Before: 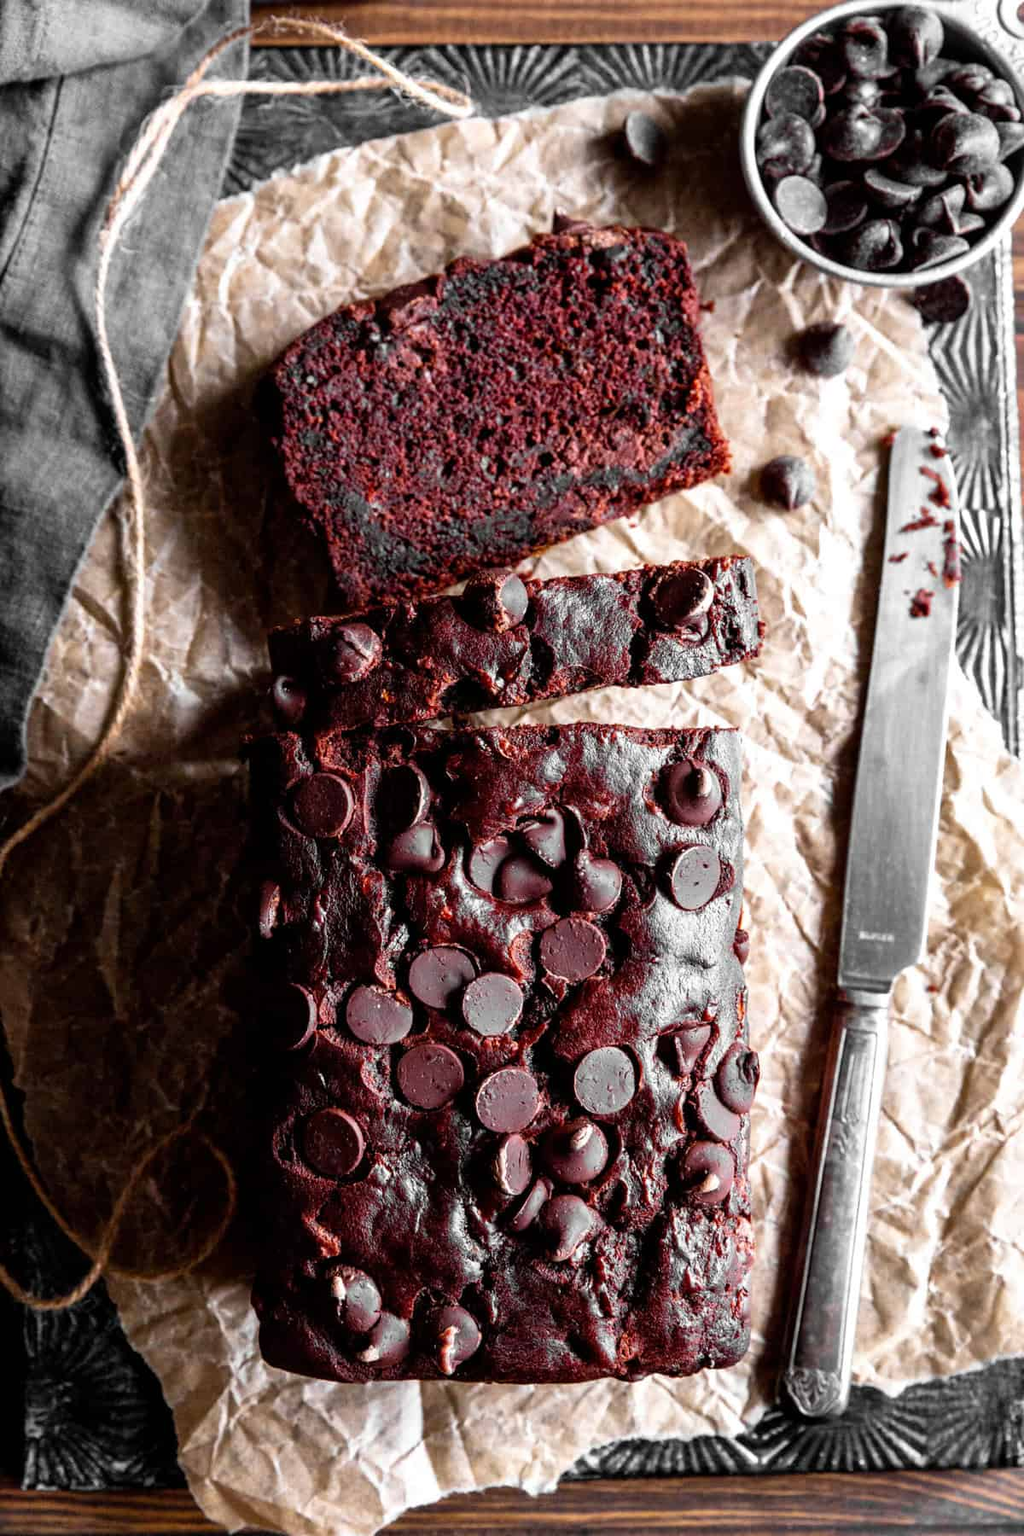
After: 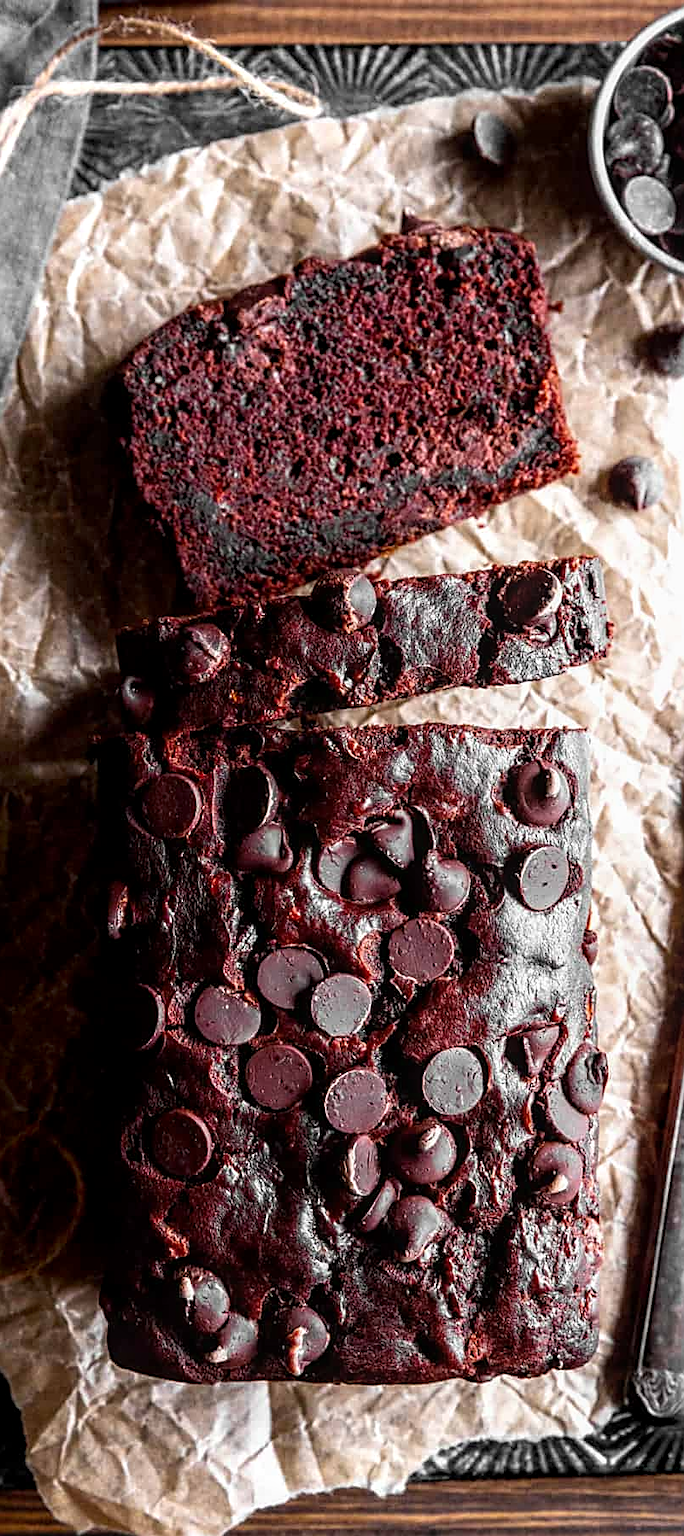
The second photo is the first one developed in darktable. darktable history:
shadows and highlights: shadows -39.45, highlights 62.42, shadows color adjustment 98.02%, highlights color adjustment 58.02%, soften with gaussian
crop and rotate: left 14.87%, right 18.263%
local contrast: on, module defaults
sharpen: on, module defaults
